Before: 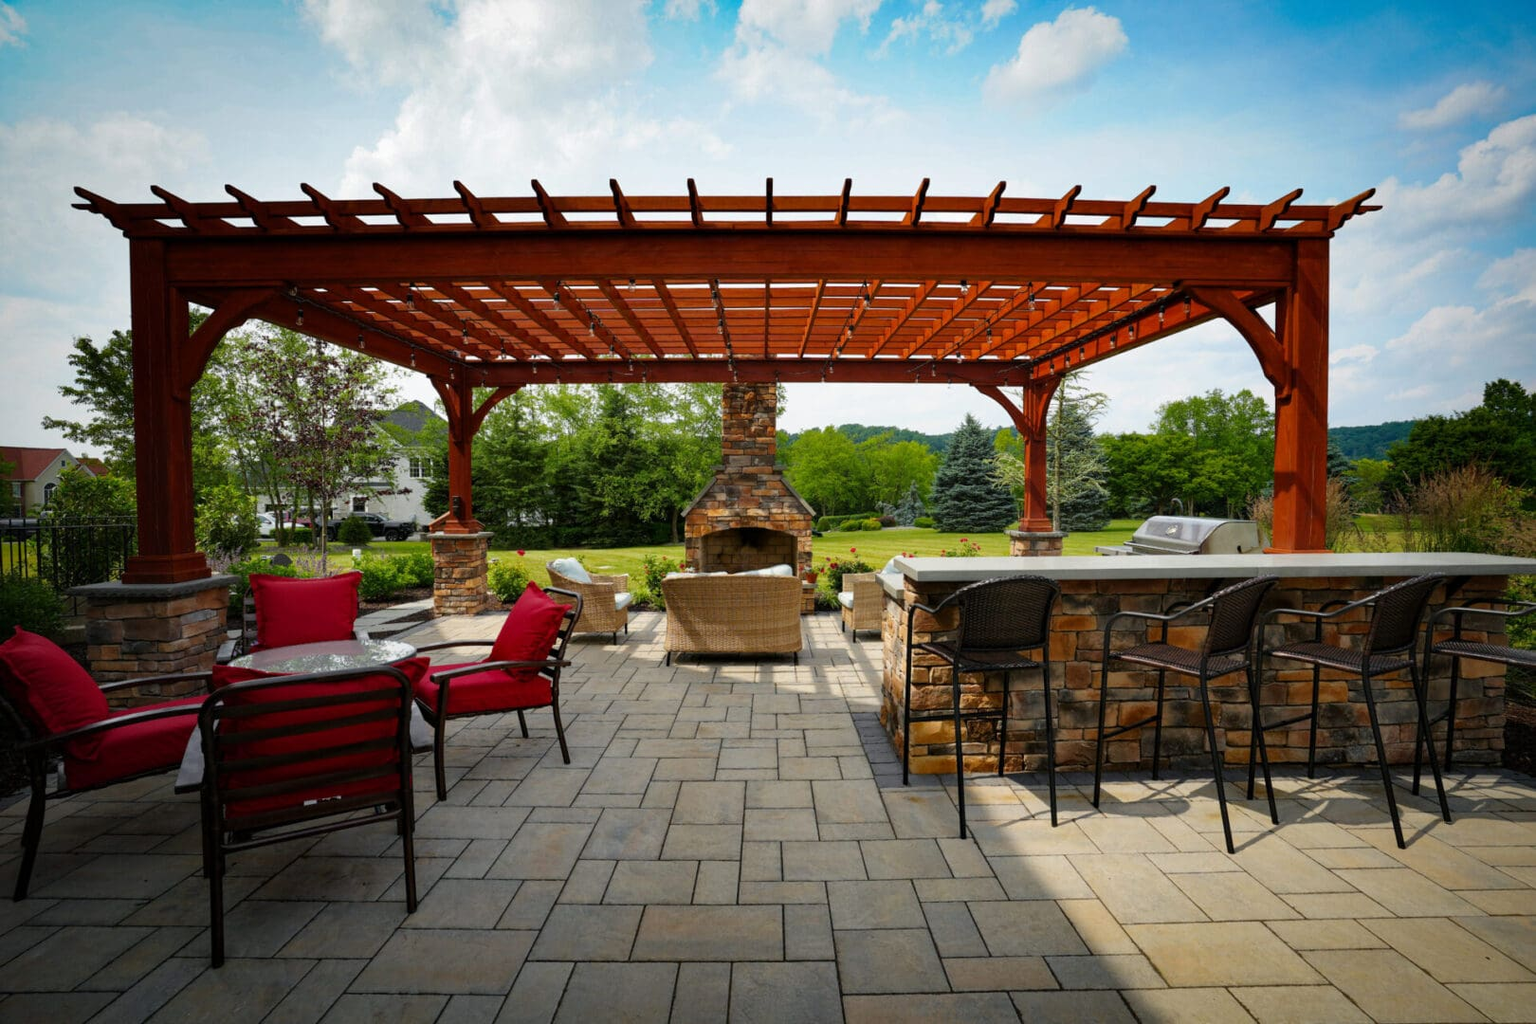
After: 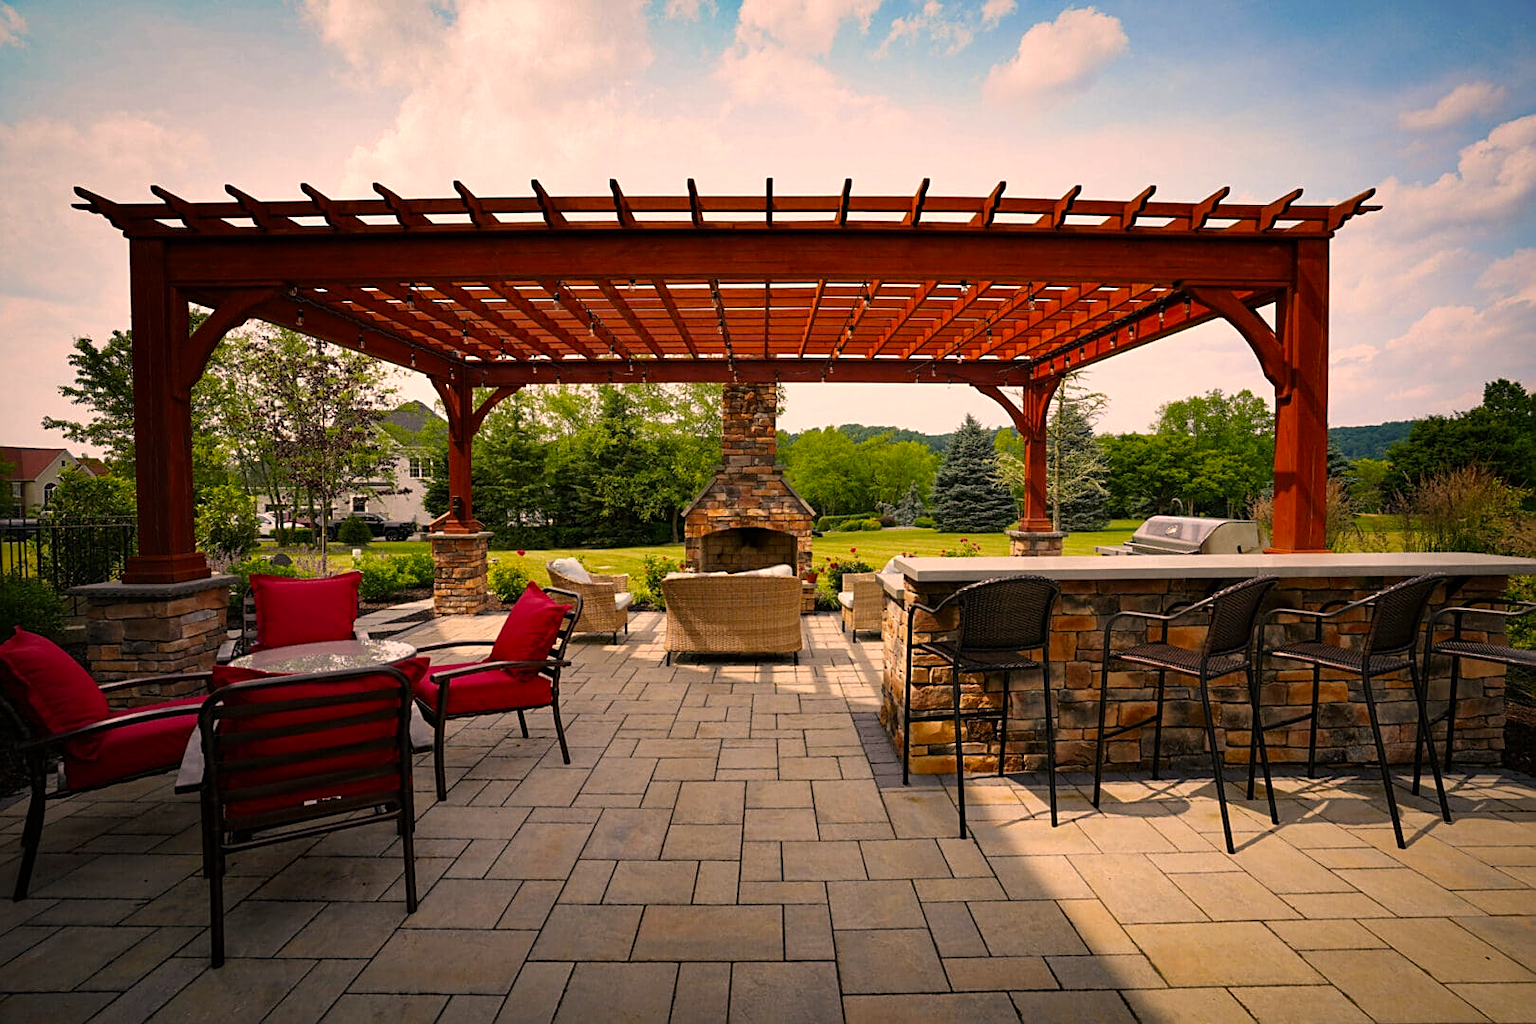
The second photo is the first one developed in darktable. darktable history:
sharpen: on, module defaults
tone equalizer: on, module defaults
color correction: highlights a* 17.88, highlights b* 18.79
